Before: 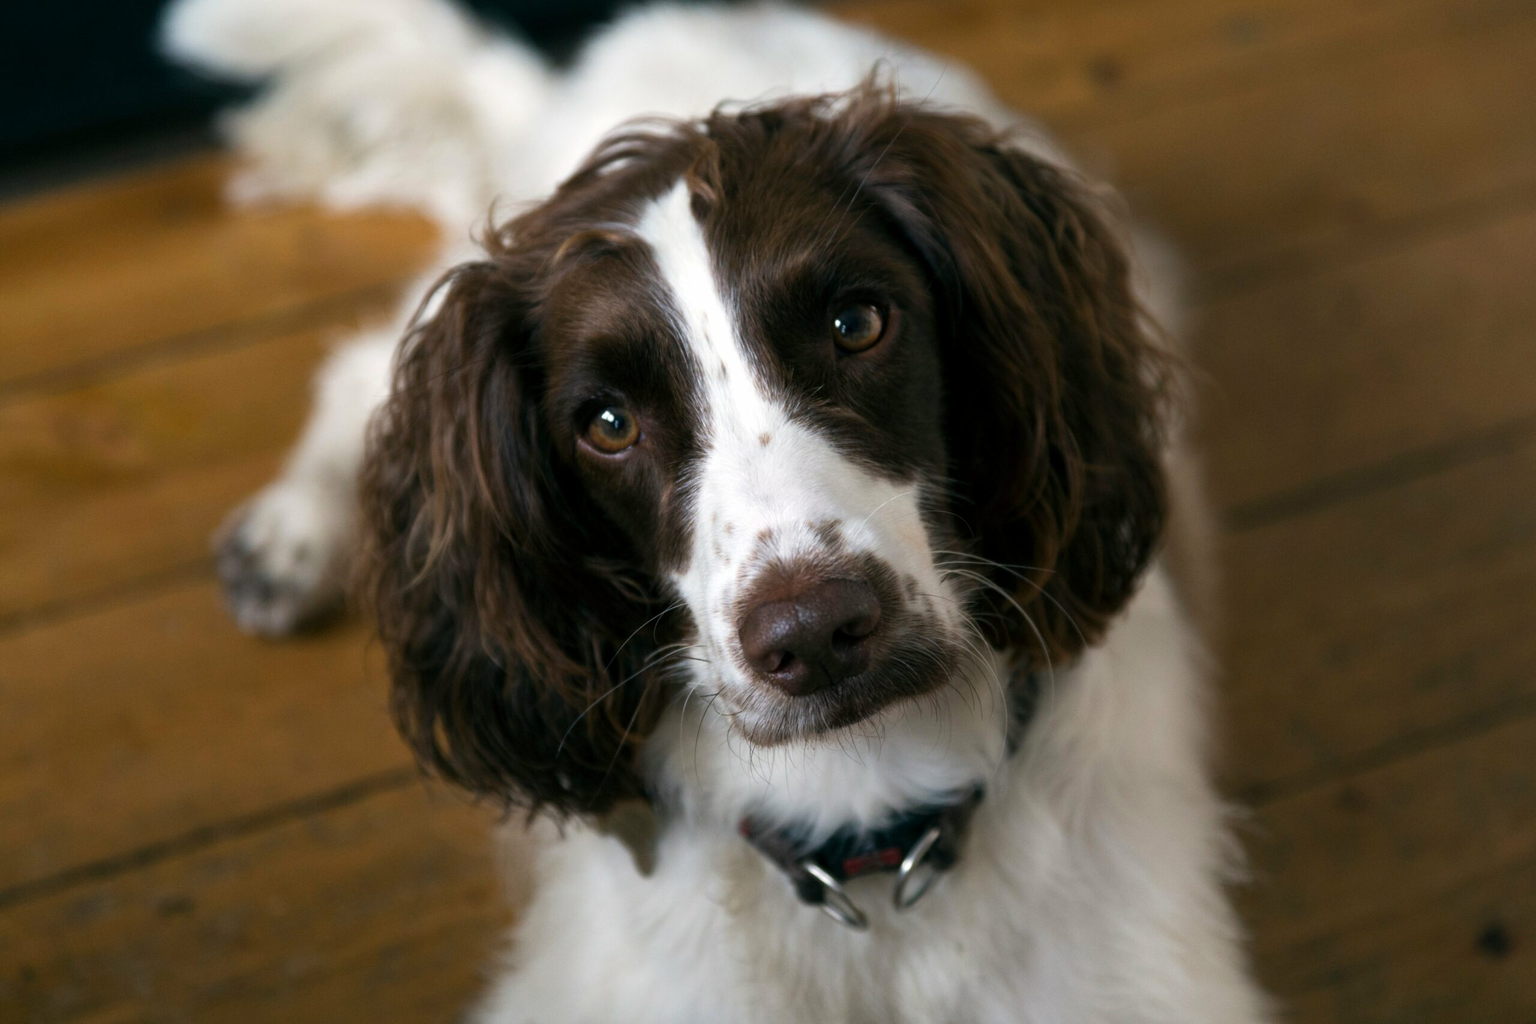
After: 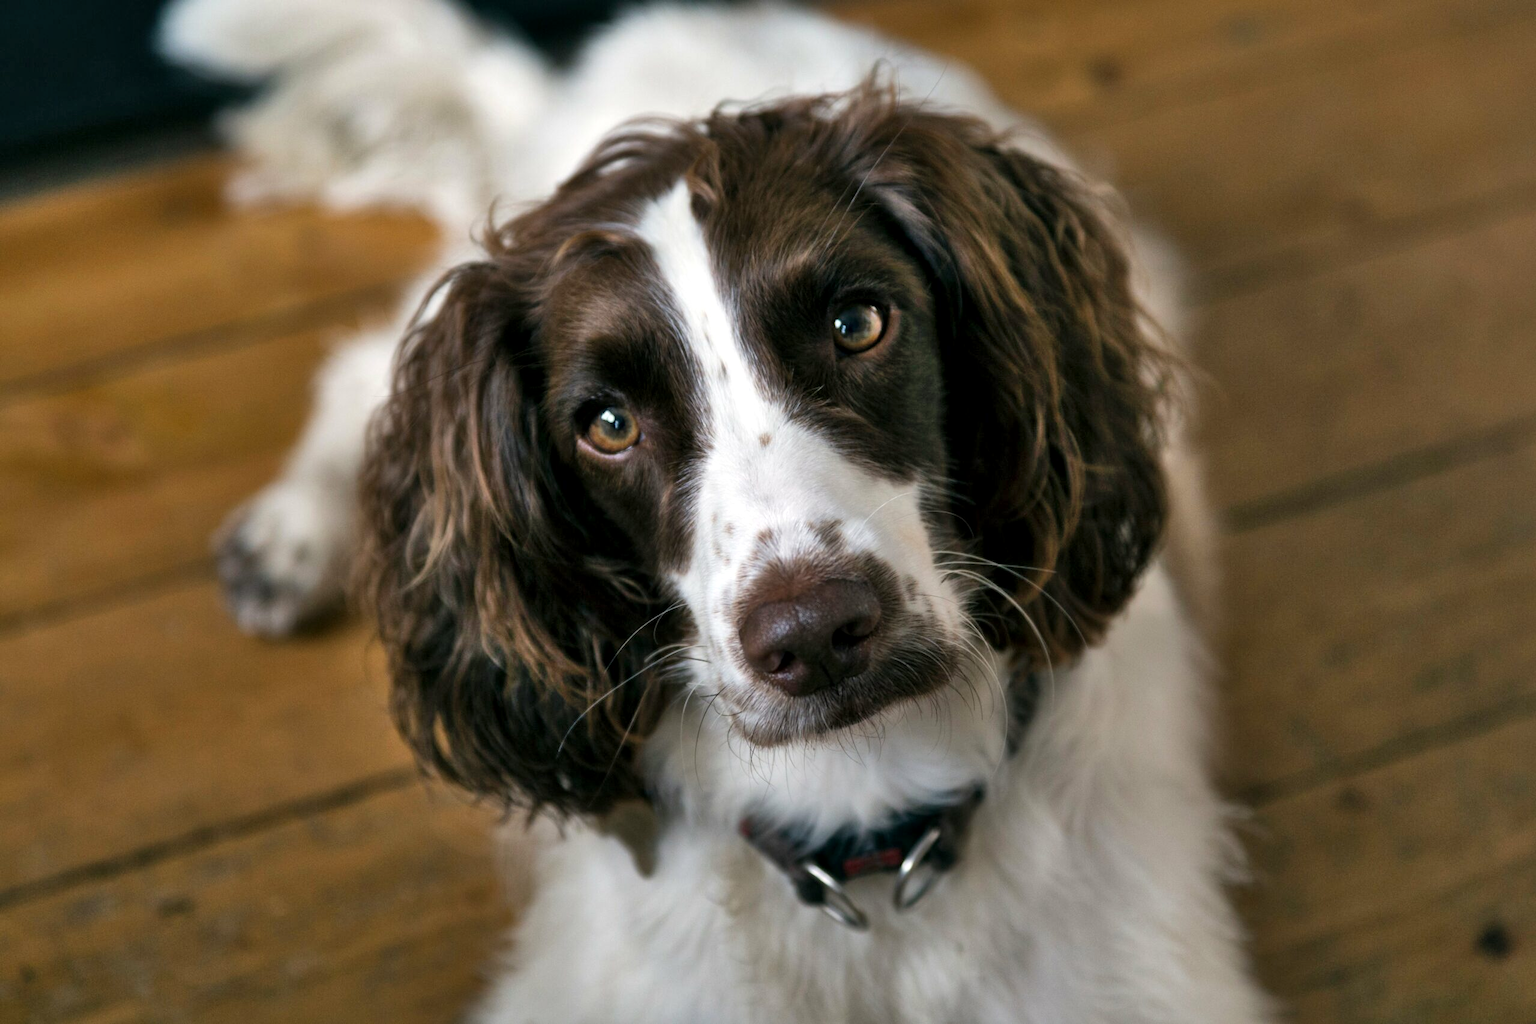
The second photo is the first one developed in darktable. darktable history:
local contrast: mode bilateral grid, contrast 20, coarseness 51, detail 120%, midtone range 0.2
shadows and highlights: shadows 58.85, soften with gaussian
